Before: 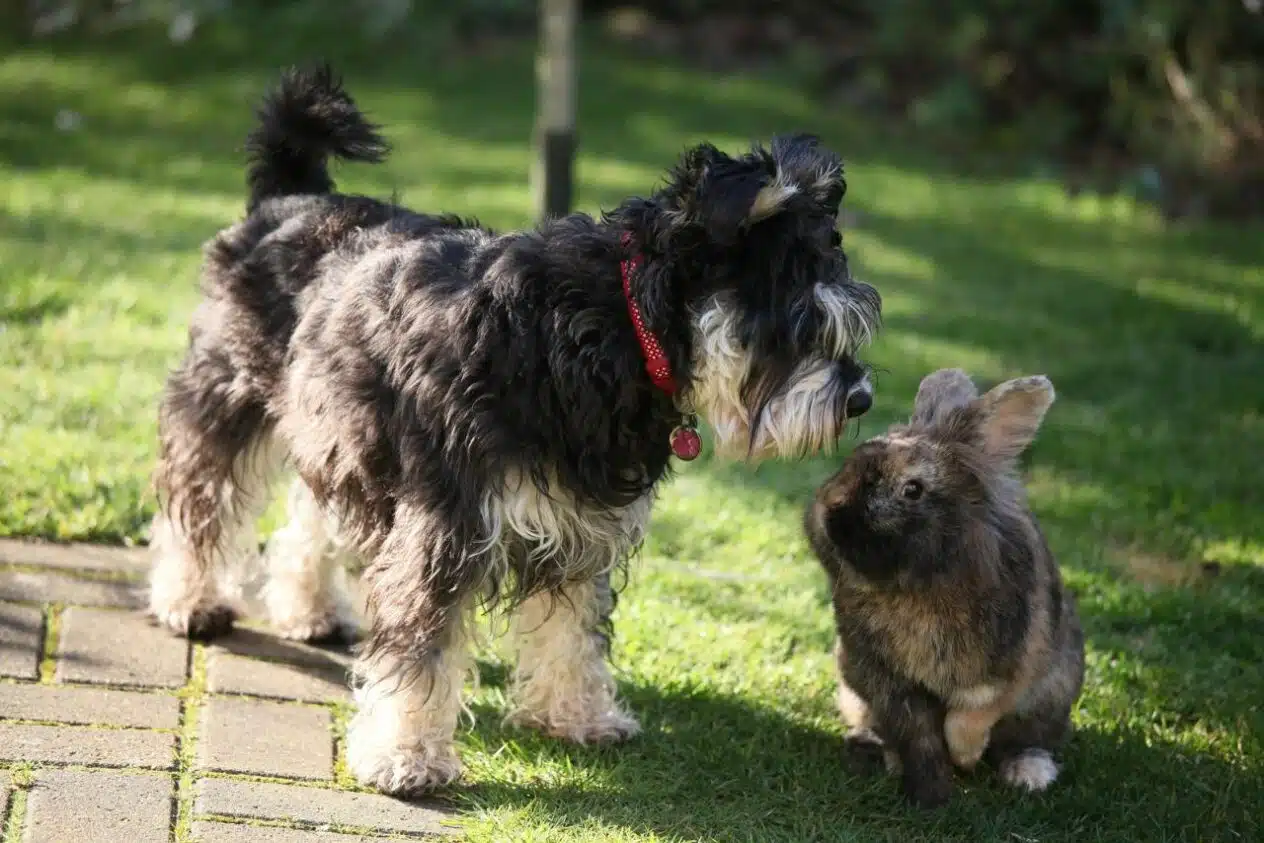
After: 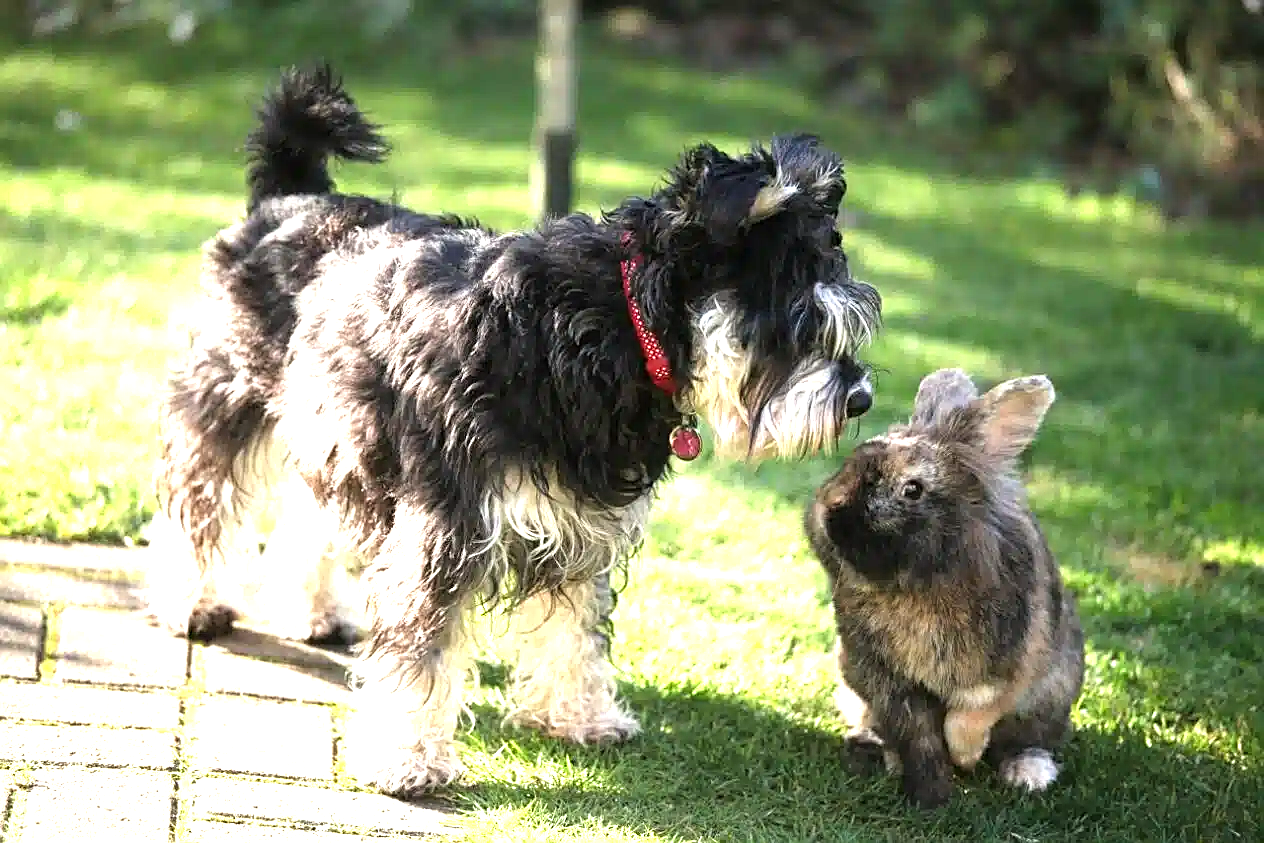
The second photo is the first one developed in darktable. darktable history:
tone equalizer: -8 EV -0.399 EV, -7 EV -0.403 EV, -6 EV -0.346 EV, -5 EV -0.25 EV, -3 EV 0.245 EV, -2 EV 0.362 EV, -1 EV 0.388 EV, +0 EV 0.394 EV
exposure: black level correction 0, exposure 1.001 EV, compensate highlight preservation false
sharpen: amount 0.494
